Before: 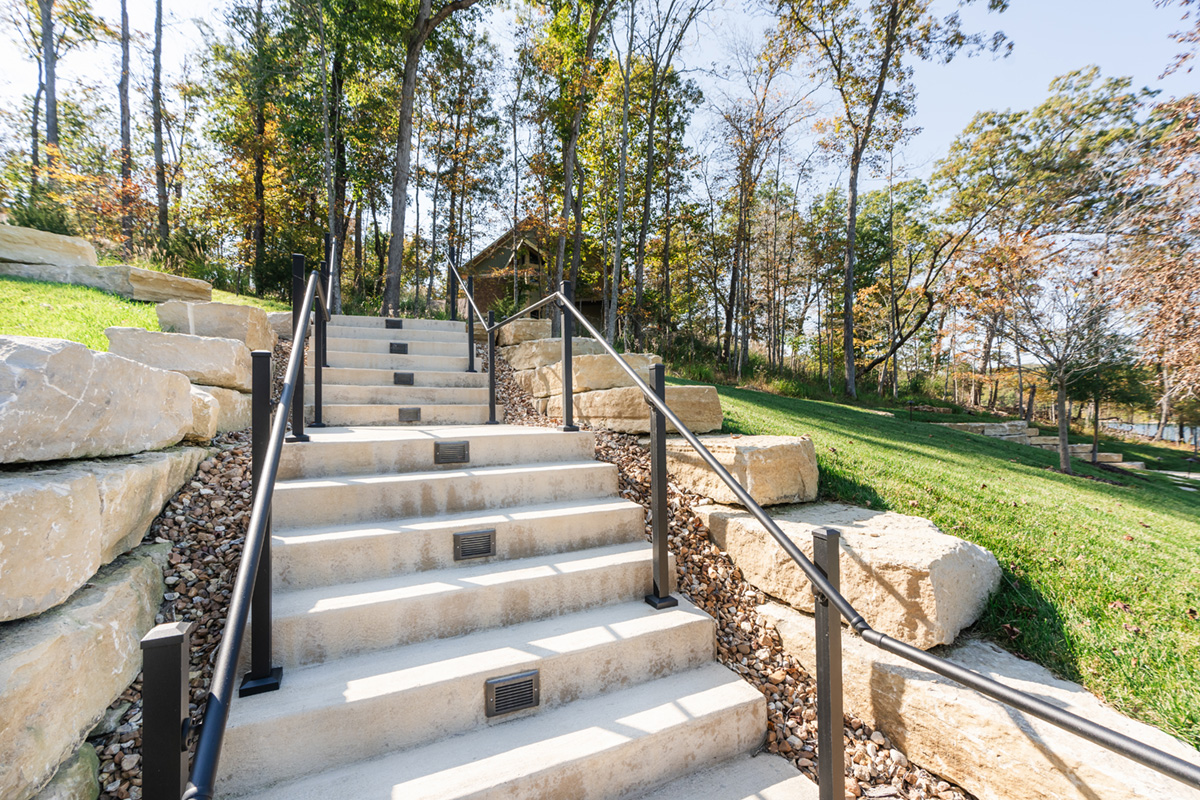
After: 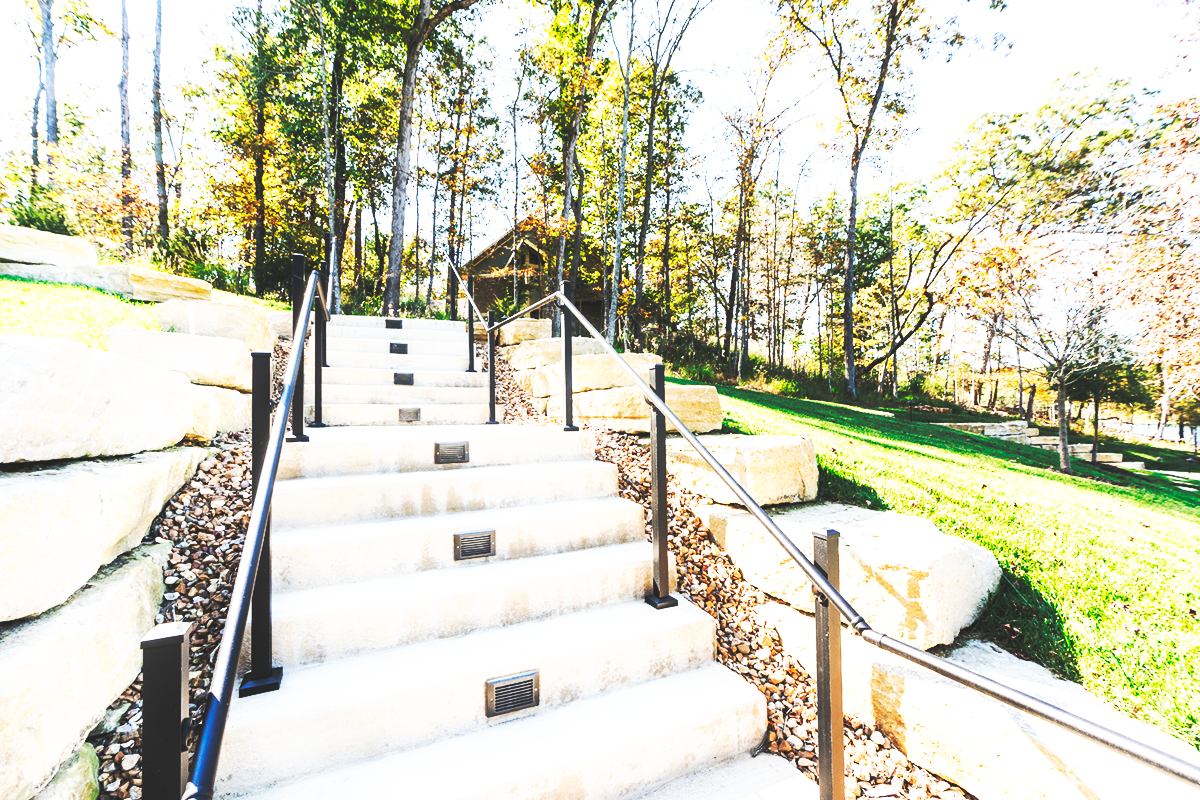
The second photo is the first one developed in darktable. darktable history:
tone equalizer: -8 EV -0.457 EV, -7 EV -0.418 EV, -6 EV -0.341 EV, -5 EV -0.2 EV, -3 EV 0.252 EV, -2 EV 0.36 EV, -1 EV 0.374 EV, +0 EV 0.403 EV, mask exposure compensation -0.514 EV
base curve: curves: ch0 [(0, 0.015) (0.085, 0.116) (0.134, 0.298) (0.19, 0.545) (0.296, 0.764) (0.599, 0.982) (1, 1)], preserve colors none
